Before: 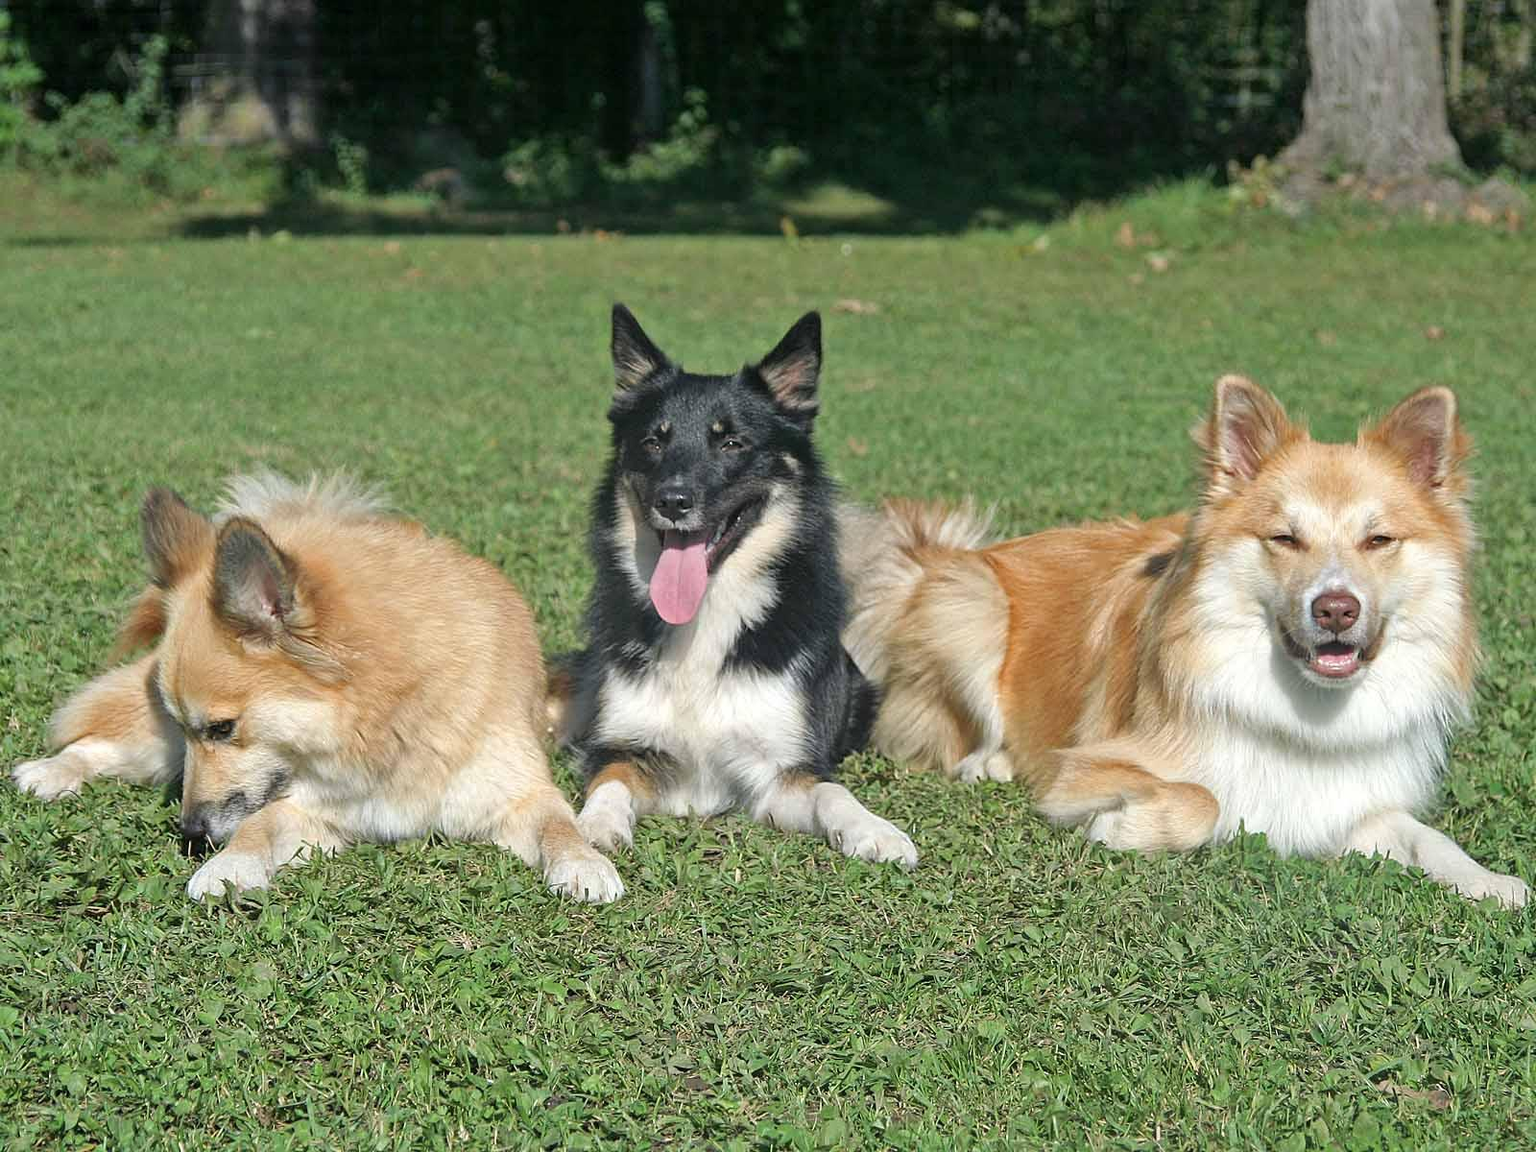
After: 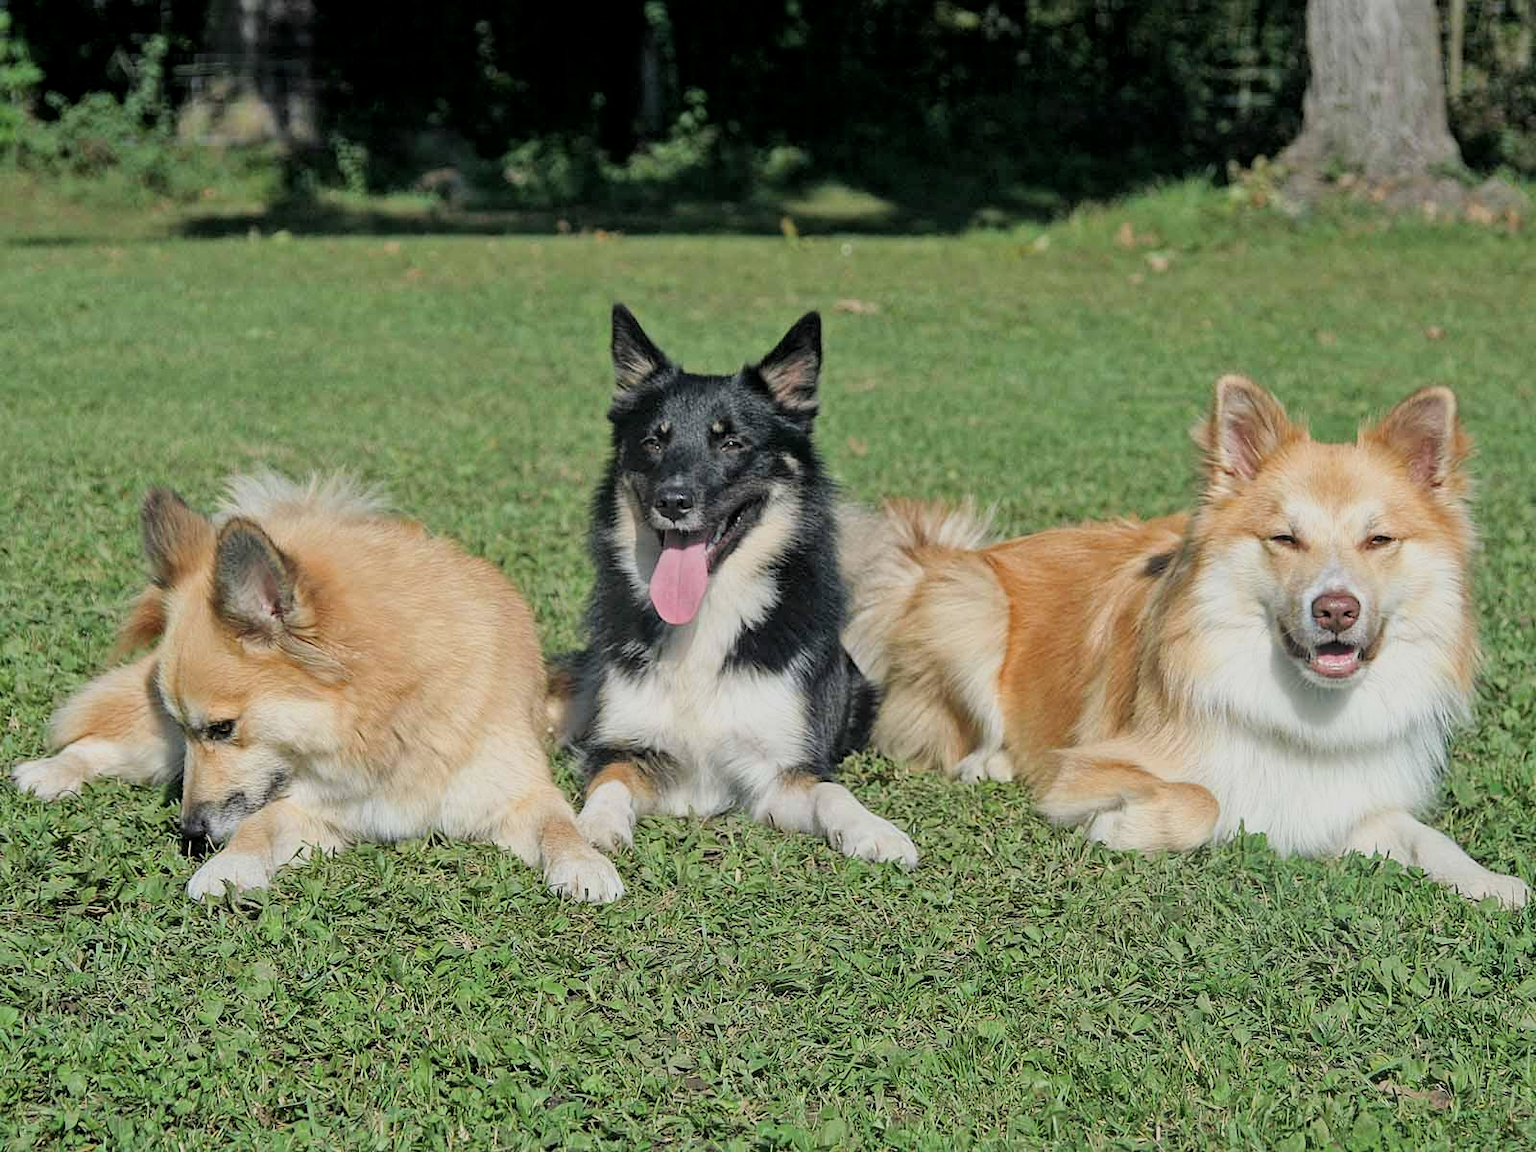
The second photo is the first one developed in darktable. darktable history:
filmic rgb: black relative exposure -7.65 EV, white relative exposure 4.56 EV, threshold 2.97 EV, hardness 3.61, color science v6 (2022), enable highlight reconstruction true
local contrast: highlights 102%, shadows 98%, detail 119%, midtone range 0.2
